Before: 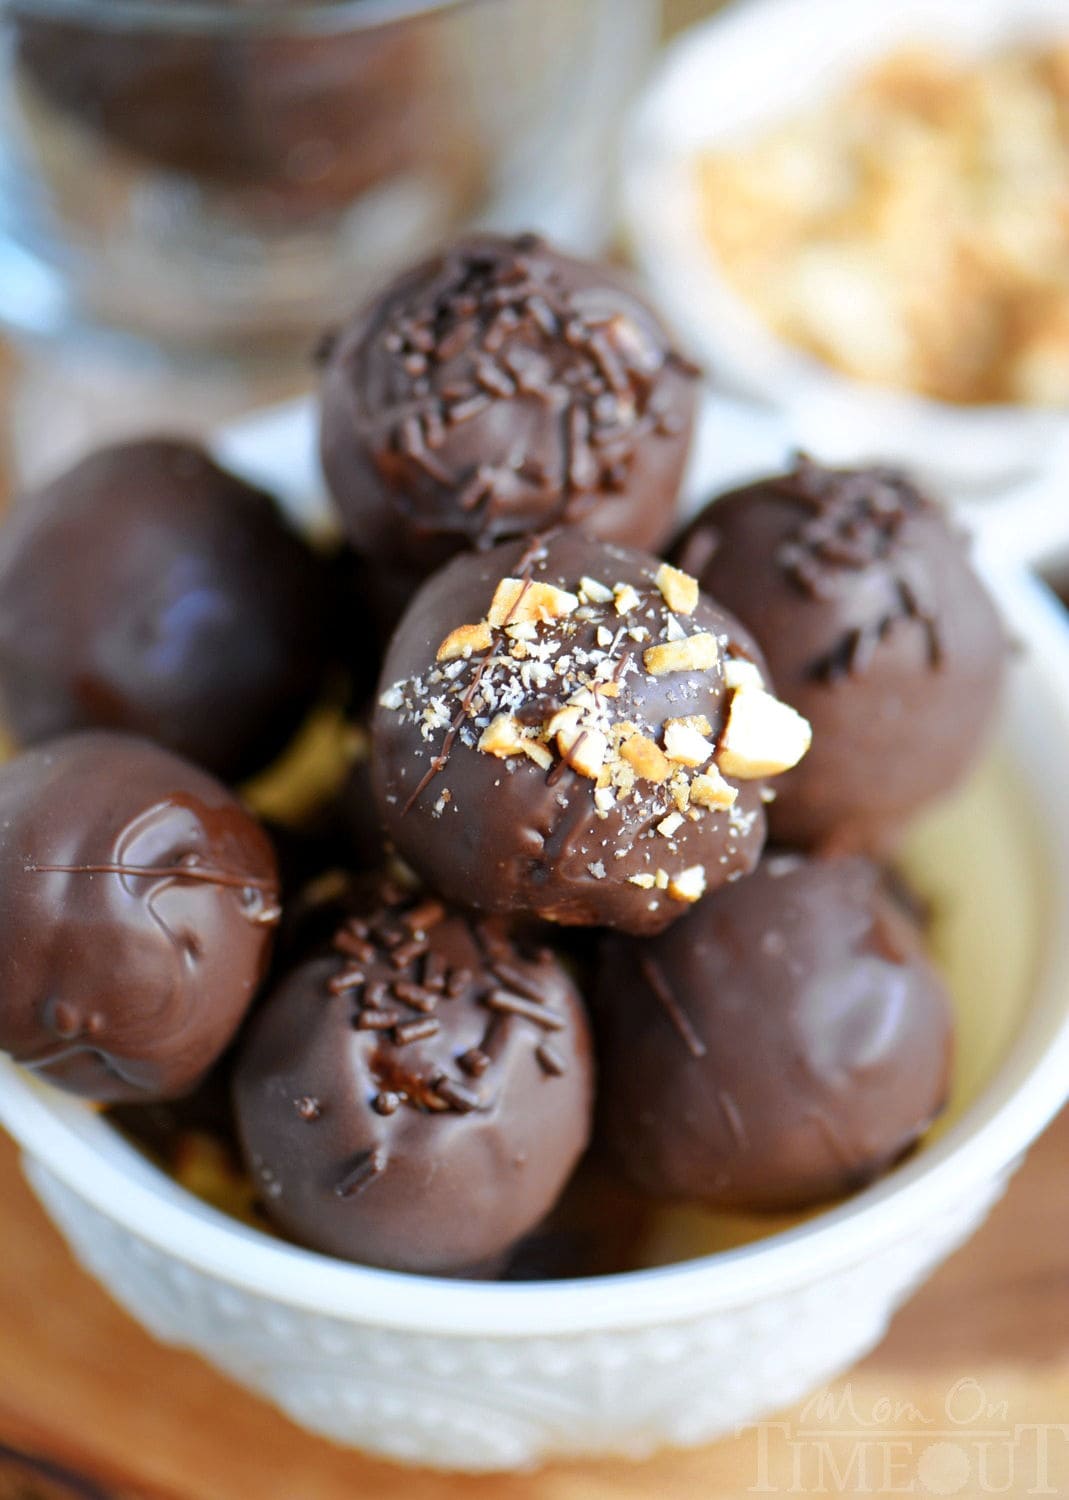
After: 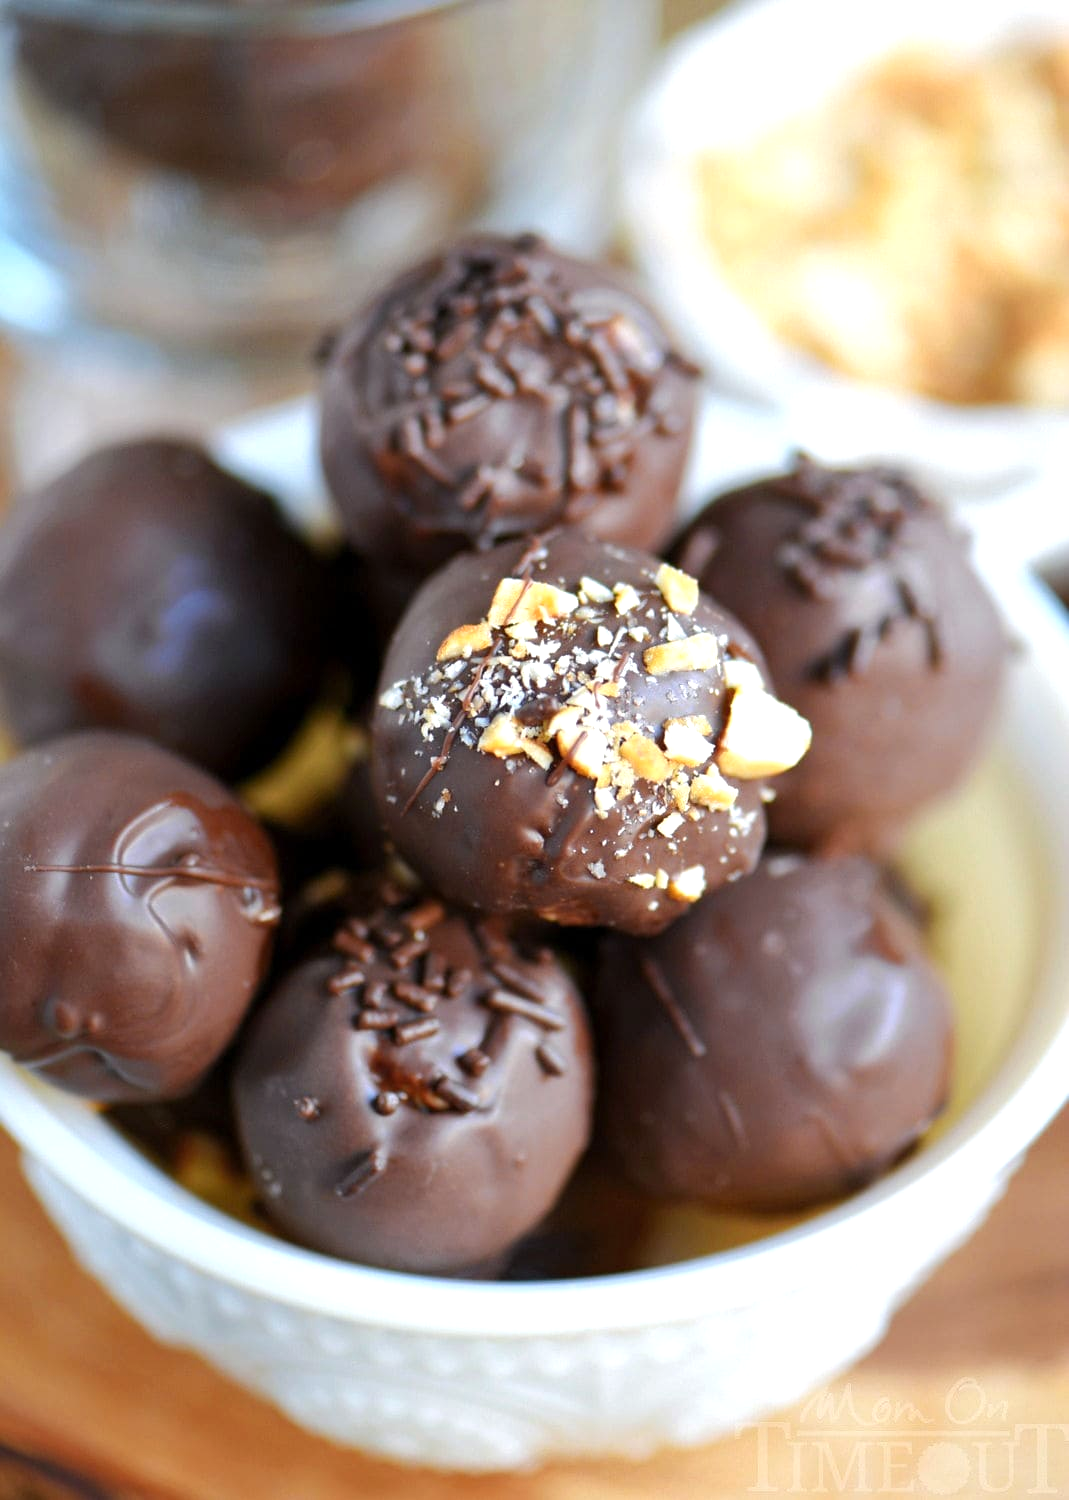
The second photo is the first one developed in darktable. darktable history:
exposure: exposure 0.296 EV, compensate exposure bias true, compensate highlight preservation false
